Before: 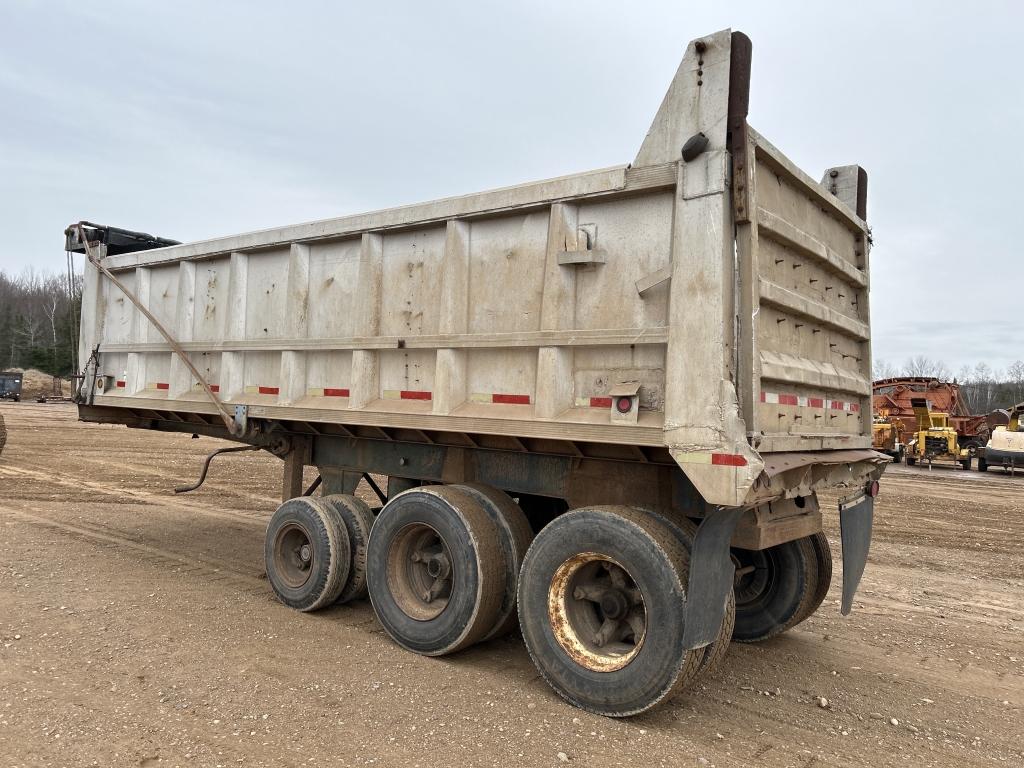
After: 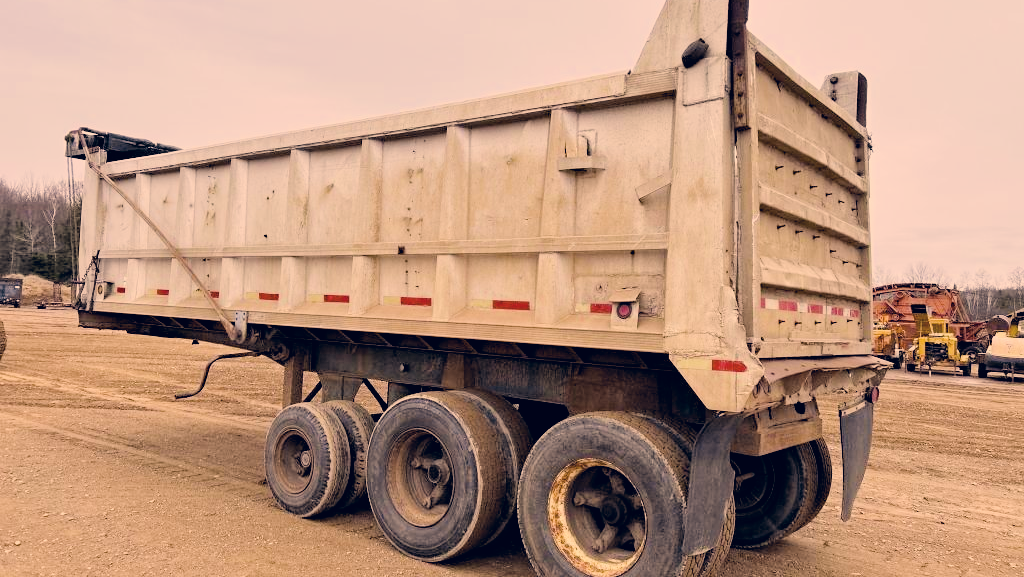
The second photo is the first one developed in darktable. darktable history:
exposure: exposure 0.548 EV, compensate highlight preservation false
crop and rotate: top 12.269%, bottom 12.538%
tone equalizer: -8 EV -0.42 EV, -7 EV -0.418 EV, -6 EV -0.358 EV, -5 EV -0.189 EV, -3 EV 0.255 EV, -2 EV 0.334 EV, -1 EV 0.394 EV, +0 EV 0.394 EV
color zones: curves: ch0 [(0.254, 0.492) (0.724, 0.62)]; ch1 [(0.25, 0.528) (0.719, 0.796)]; ch2 [(0, 0.472) (0.25, 0.5) (0.73, 0.184)]
filmic rgb: black relative exposure -7.12 EV, white relative exposure 5.36 EV, hardness 3.02
haze removal: compatibility mode true, adaptive false
color balance rgb: shadows lift › luminance -19.588%, perceptual saturation grading › global saturation 30.994%
color correction: highlights a* 19.56, highlights b* 27.49, shadows a* 3.37, shadows b* -16.96, saturation 0.722
